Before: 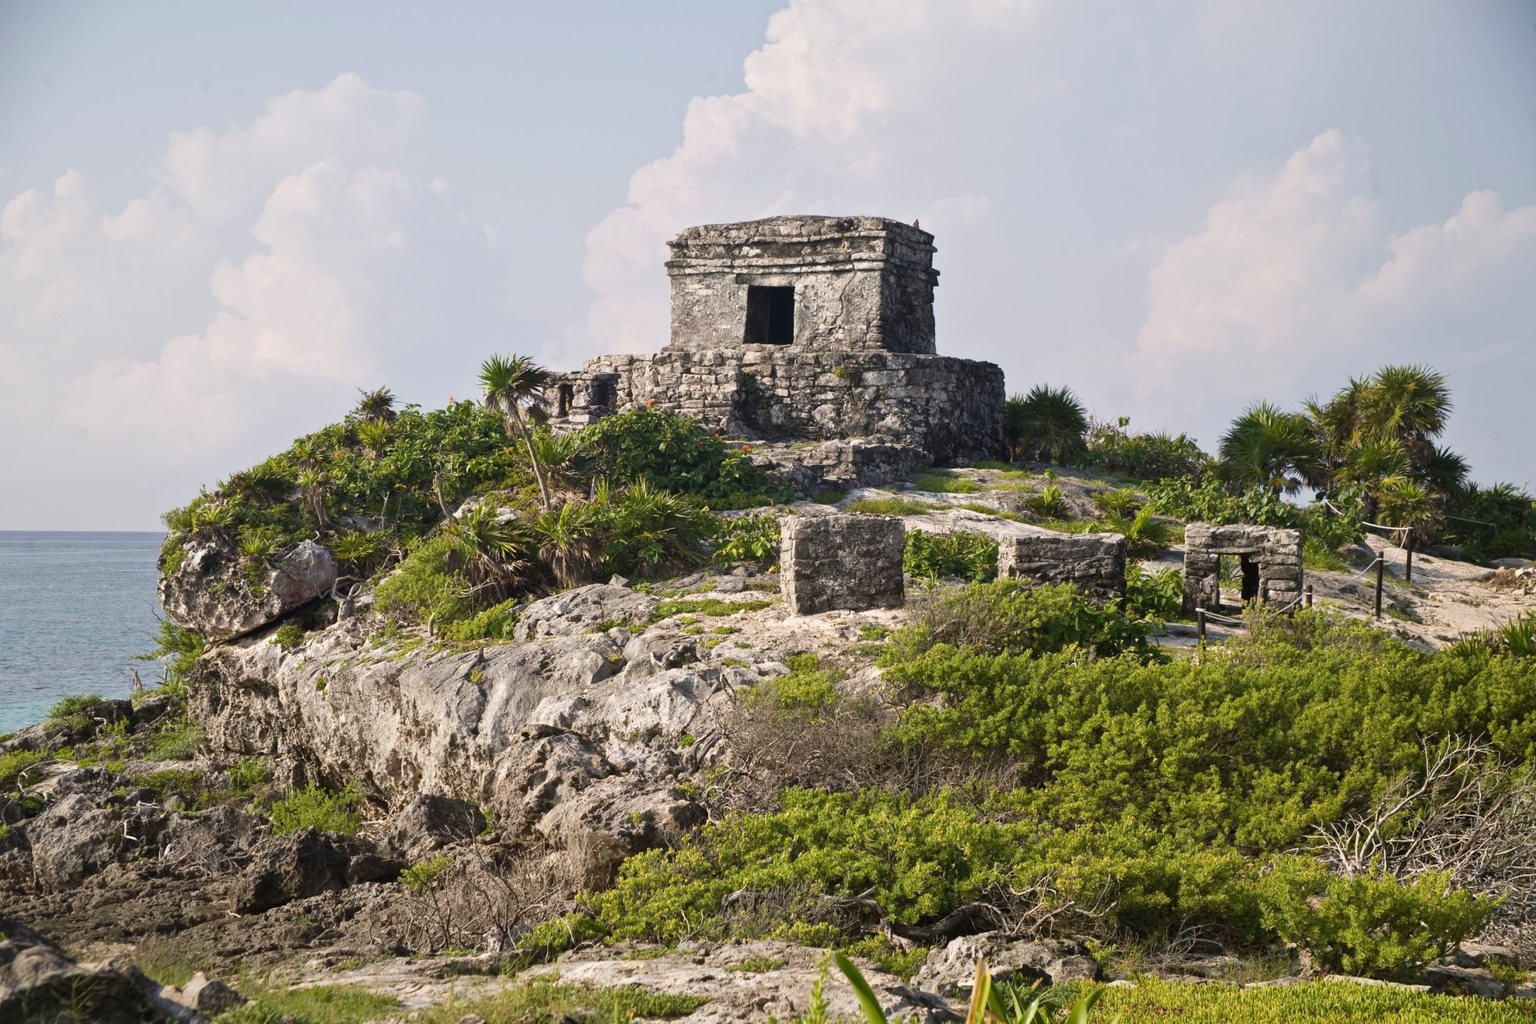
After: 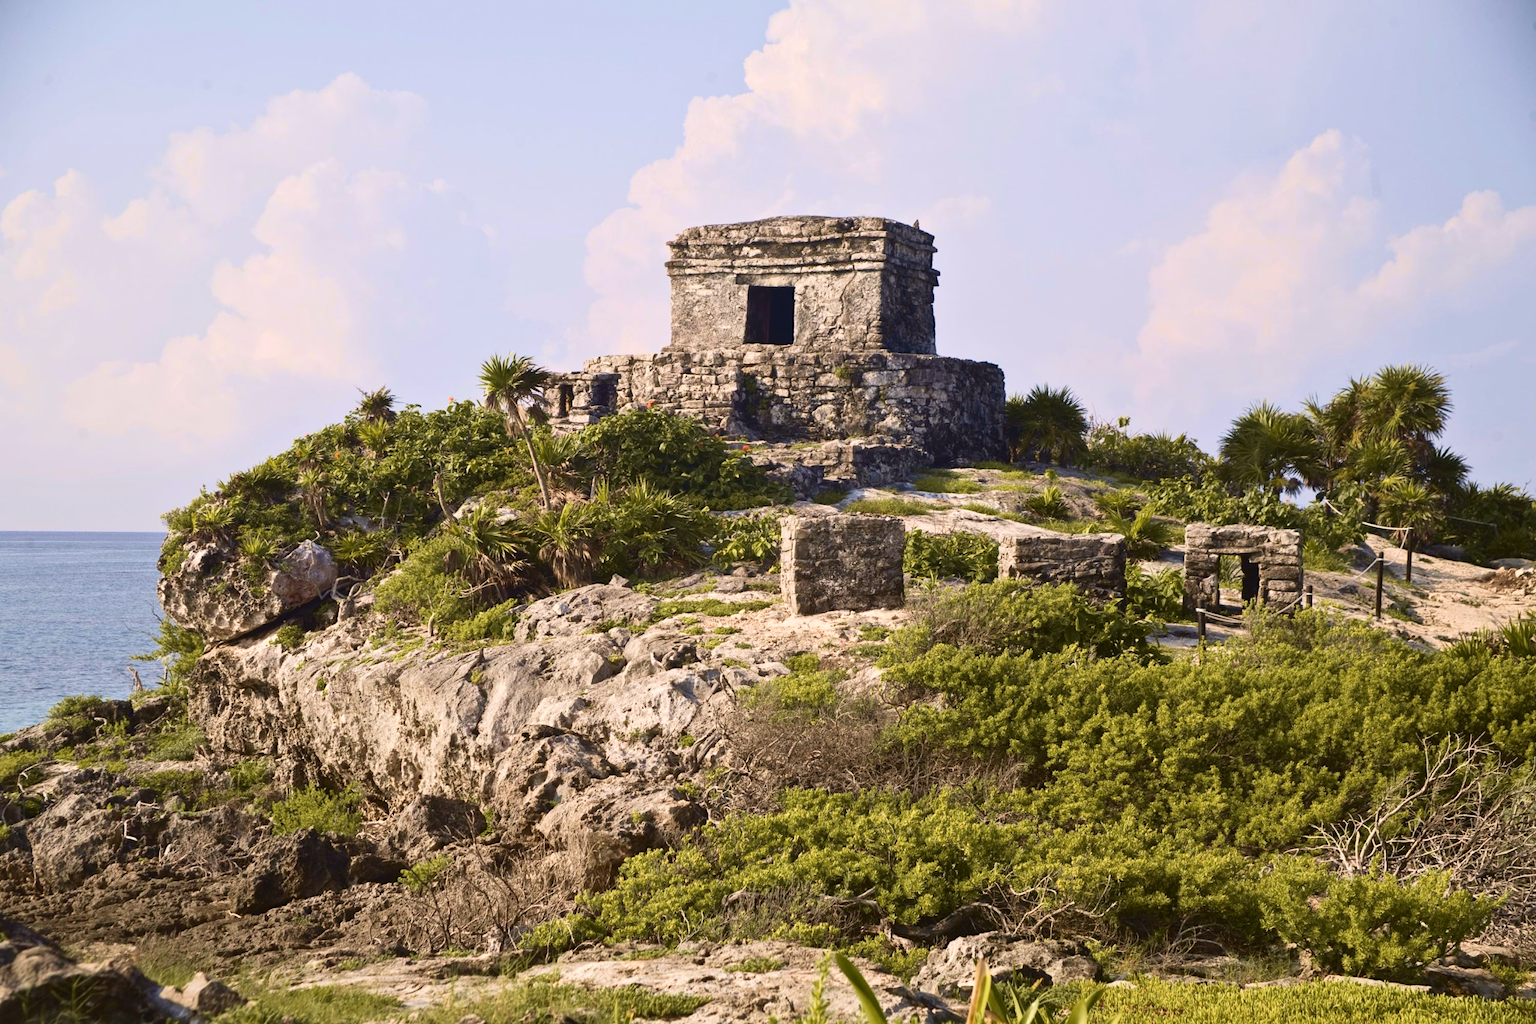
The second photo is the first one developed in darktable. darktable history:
tone equalizer: on, module defaults
tone curve: curves: ch0 [(0, 0.036) (0.119, 0.115) (0.461, 0.479) (0.715, 0.767) (0.817, 0.865) (1, 0.998)]; ch1 [(0, 0) (0.377, 0.416) (0.44, 0.478) (0.487, 0.498) (0.514, 0.525) (0.538, 0.552) (0.67, 0.688) (1, 1)]; ch2 [(0, 0) (0.38, 0.405) (0.463, 0.445) (0.492, 0.486) (0.524, 0.541) (0.578, 0.59) (0.653, 0.658) (1, 1)], color space Lab, independent channels, preserve colors none
velvia: strength 21.76%
